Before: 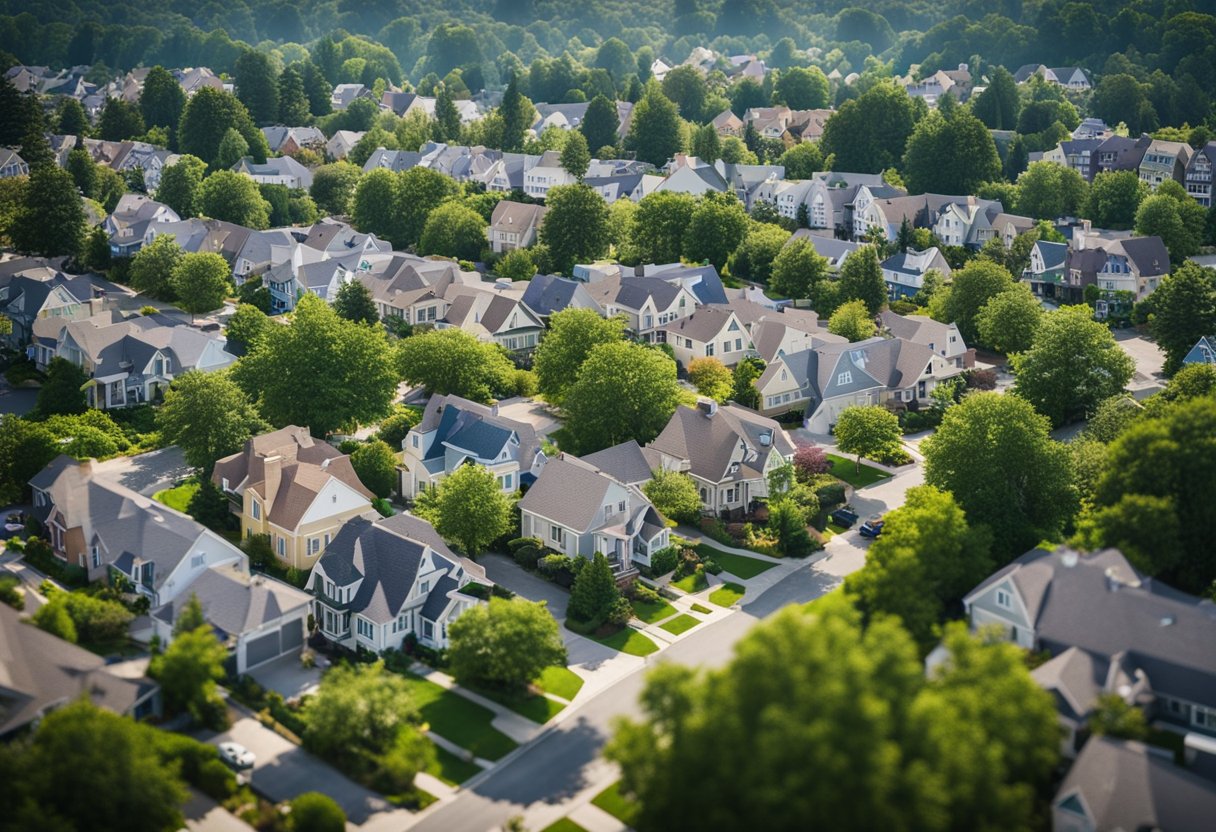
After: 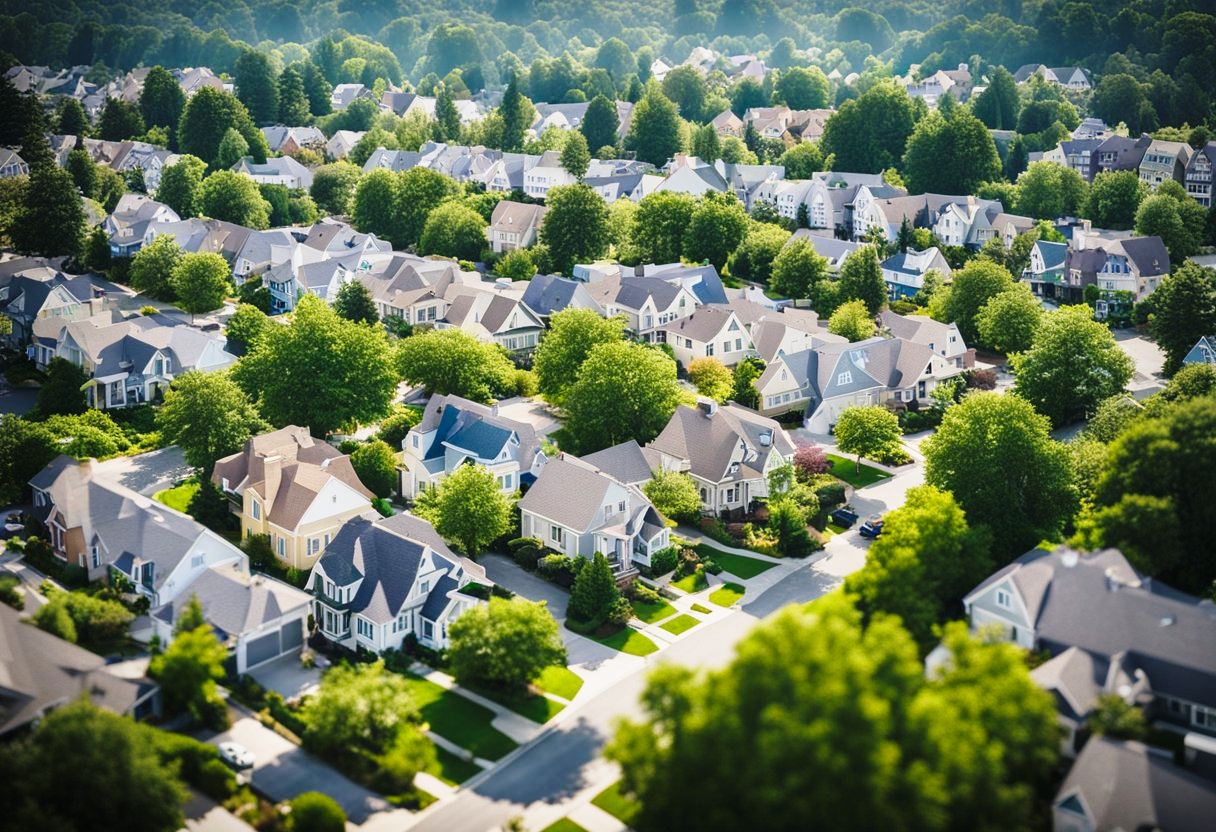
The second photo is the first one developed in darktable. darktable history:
base curve: curves: ch0 [(0, 0) (0.028, 0.03) (0.121, 0.232) (0.46, 0.748) (0.859, 0.968) (1, 1)], preserve colors none
exposure: exposure -0.177 EV, compensate highlight preservation false
vignetting: fall-off radius 60.92%
